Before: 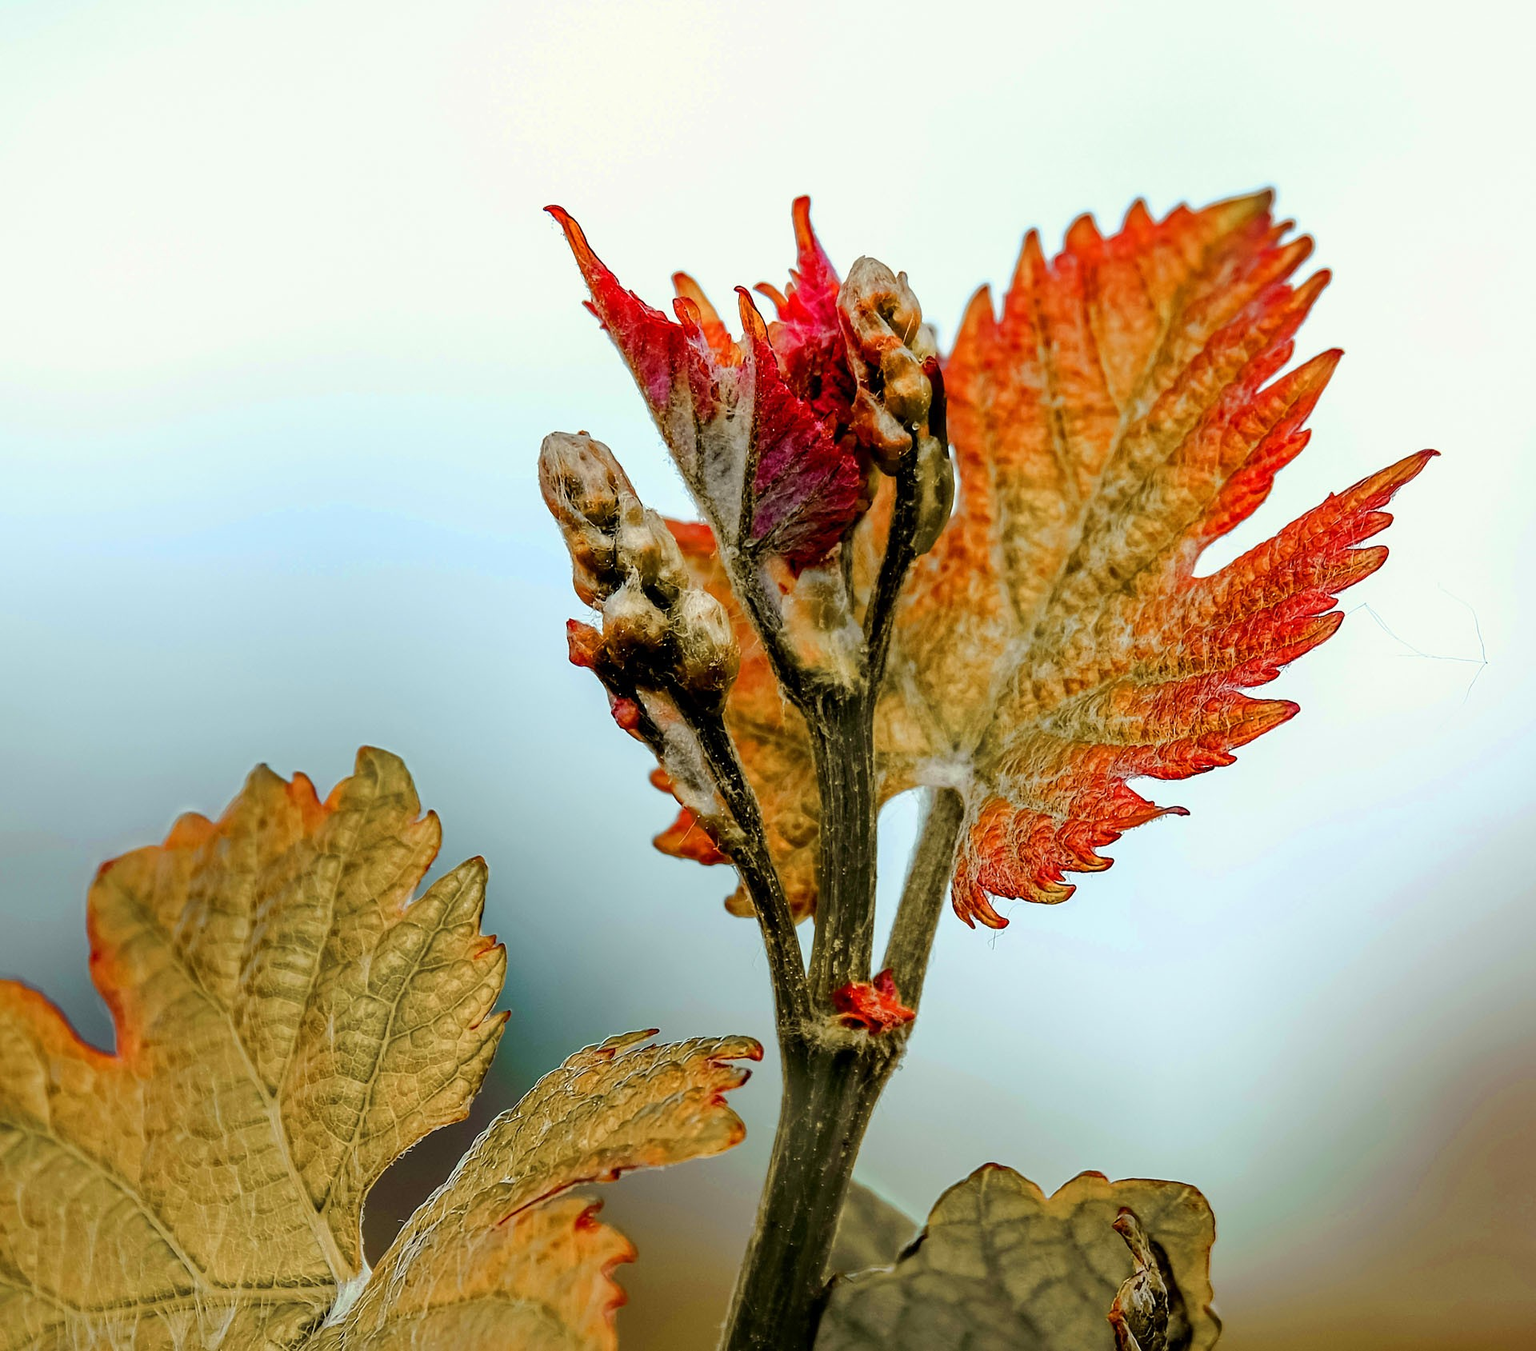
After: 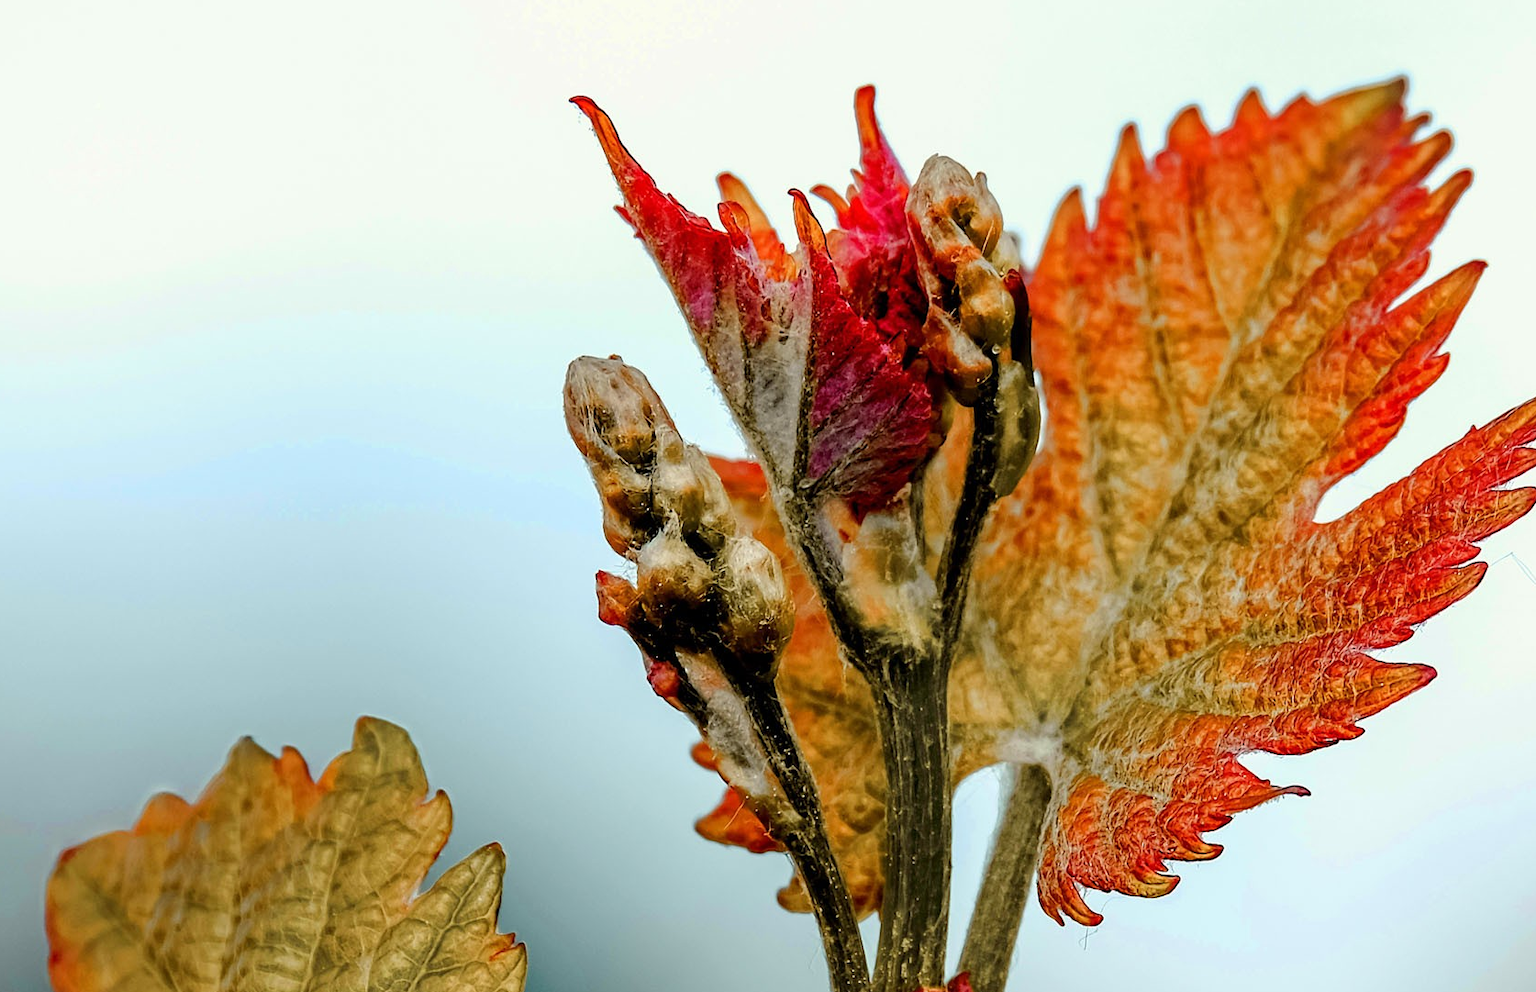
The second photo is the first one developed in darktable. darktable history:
crop: left 3.096%, top 9.01%, right 9.678%, bottom 26.877%
